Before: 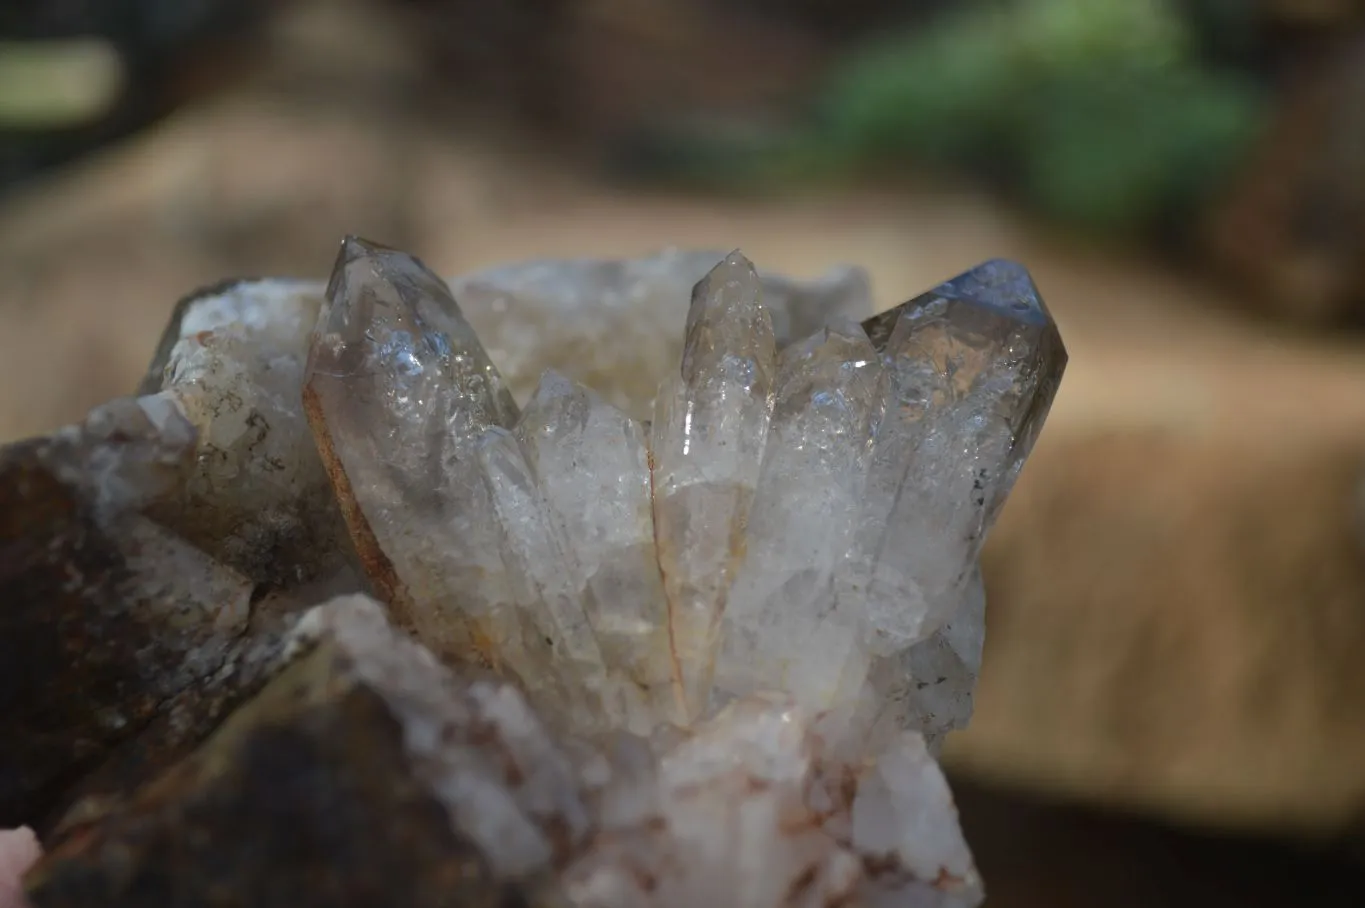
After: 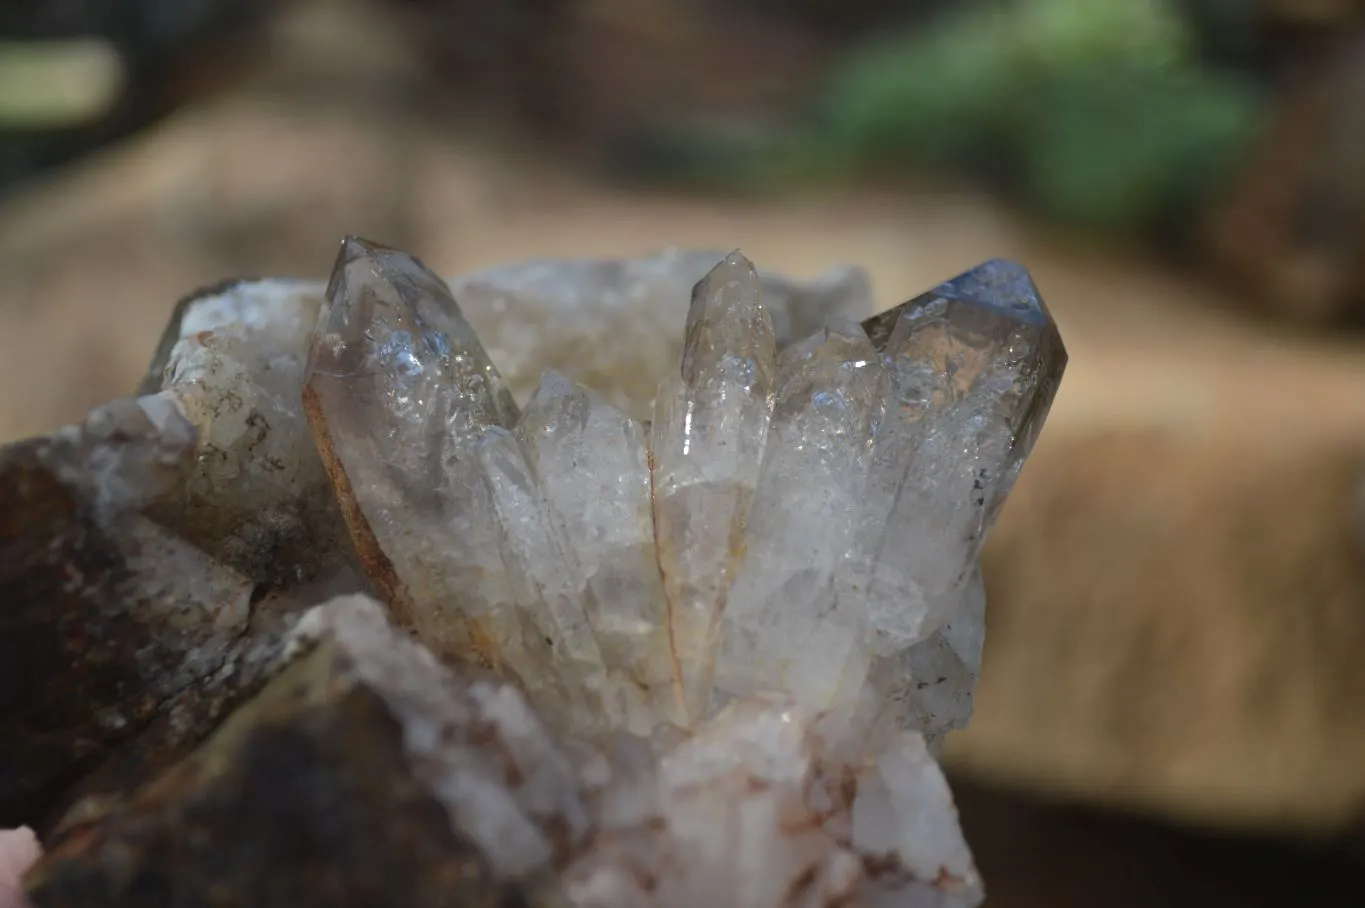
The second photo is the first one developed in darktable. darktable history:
shadows and highlights: radius 169.91, shadows 26.15, white point adjustment 3.21, highlights -68.64, soften with gaussian
